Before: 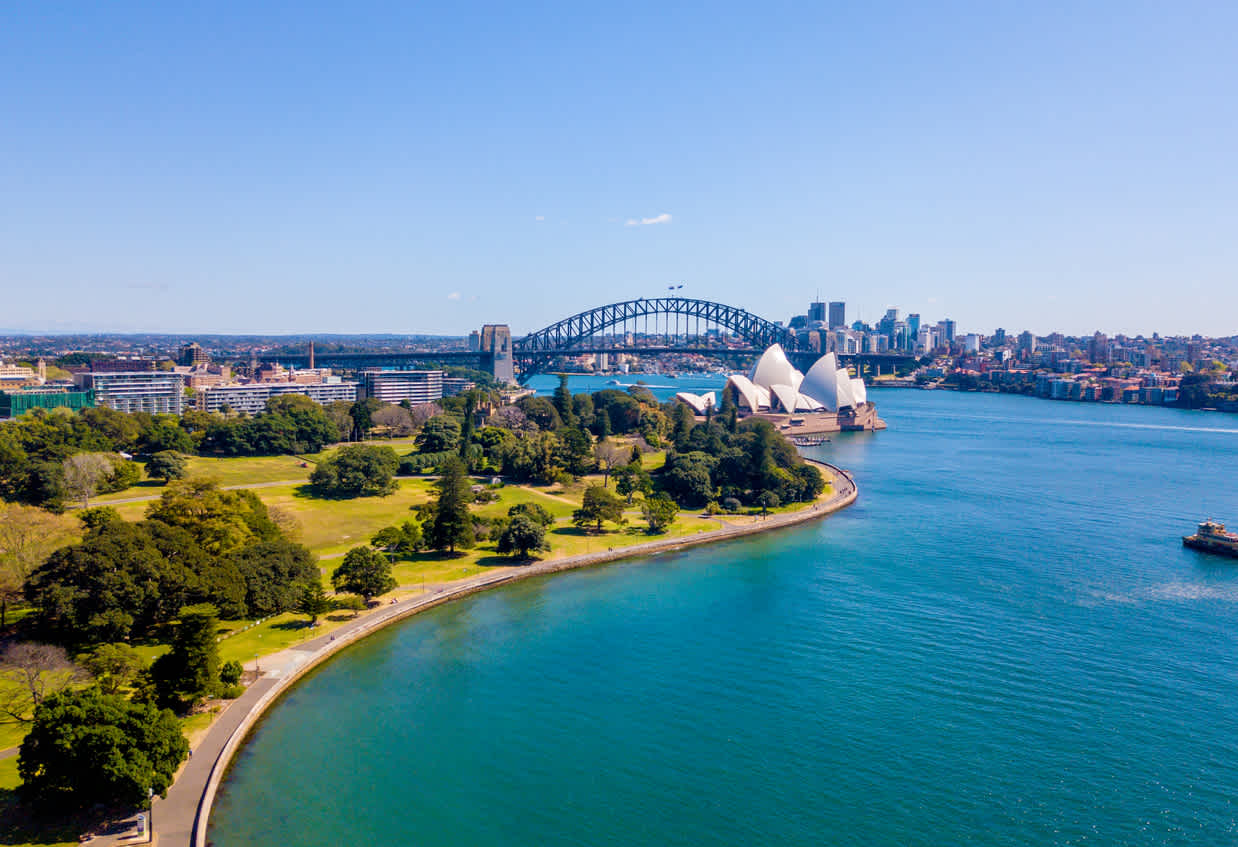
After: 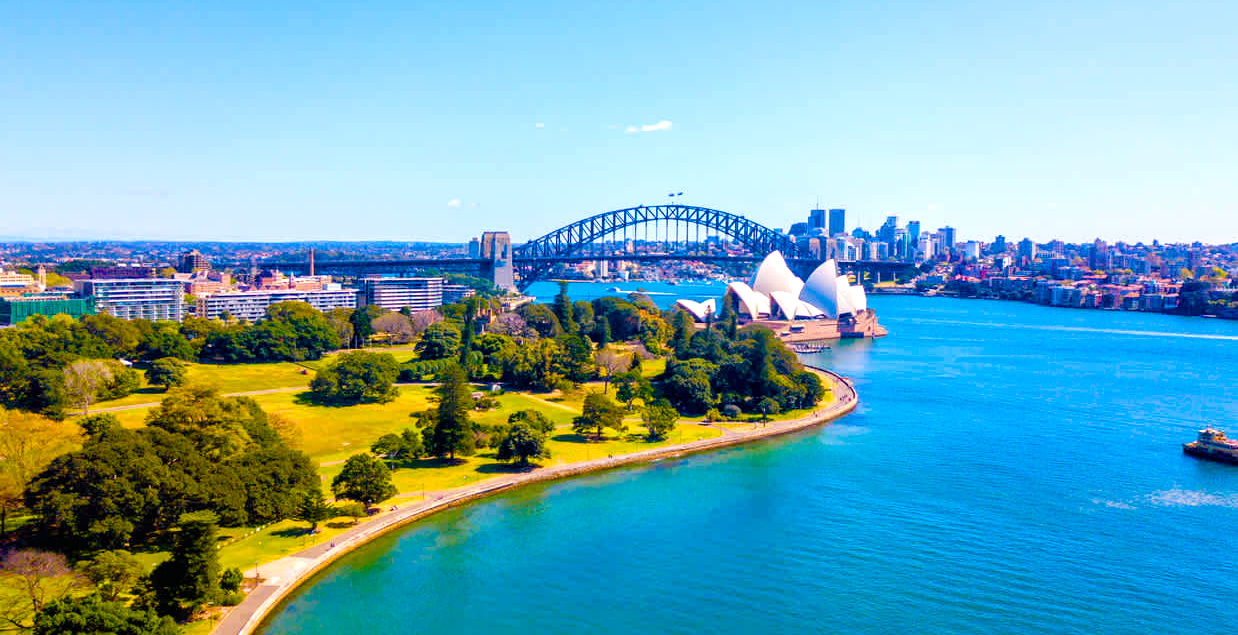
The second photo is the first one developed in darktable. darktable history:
crop: top 11.039%, bottom 13.928%
exposure: black level correction 0, exposure 0.499 EV, compensate exposure bias true, compensate highlight preservation false
color balance rgb: shadows lift › chroma 2.057%, shadows lift › hue 248.52°, linear chroma grading › global chroma 14.707%, perceptual saturation grading › global saturation 38.988%, perceptual saturation grading › highlights -25.119%, perceptual saturation grading › mid-tones 34.703%, perceptual saturation grading › shadows 36.019%, global vibrance 9.987%
